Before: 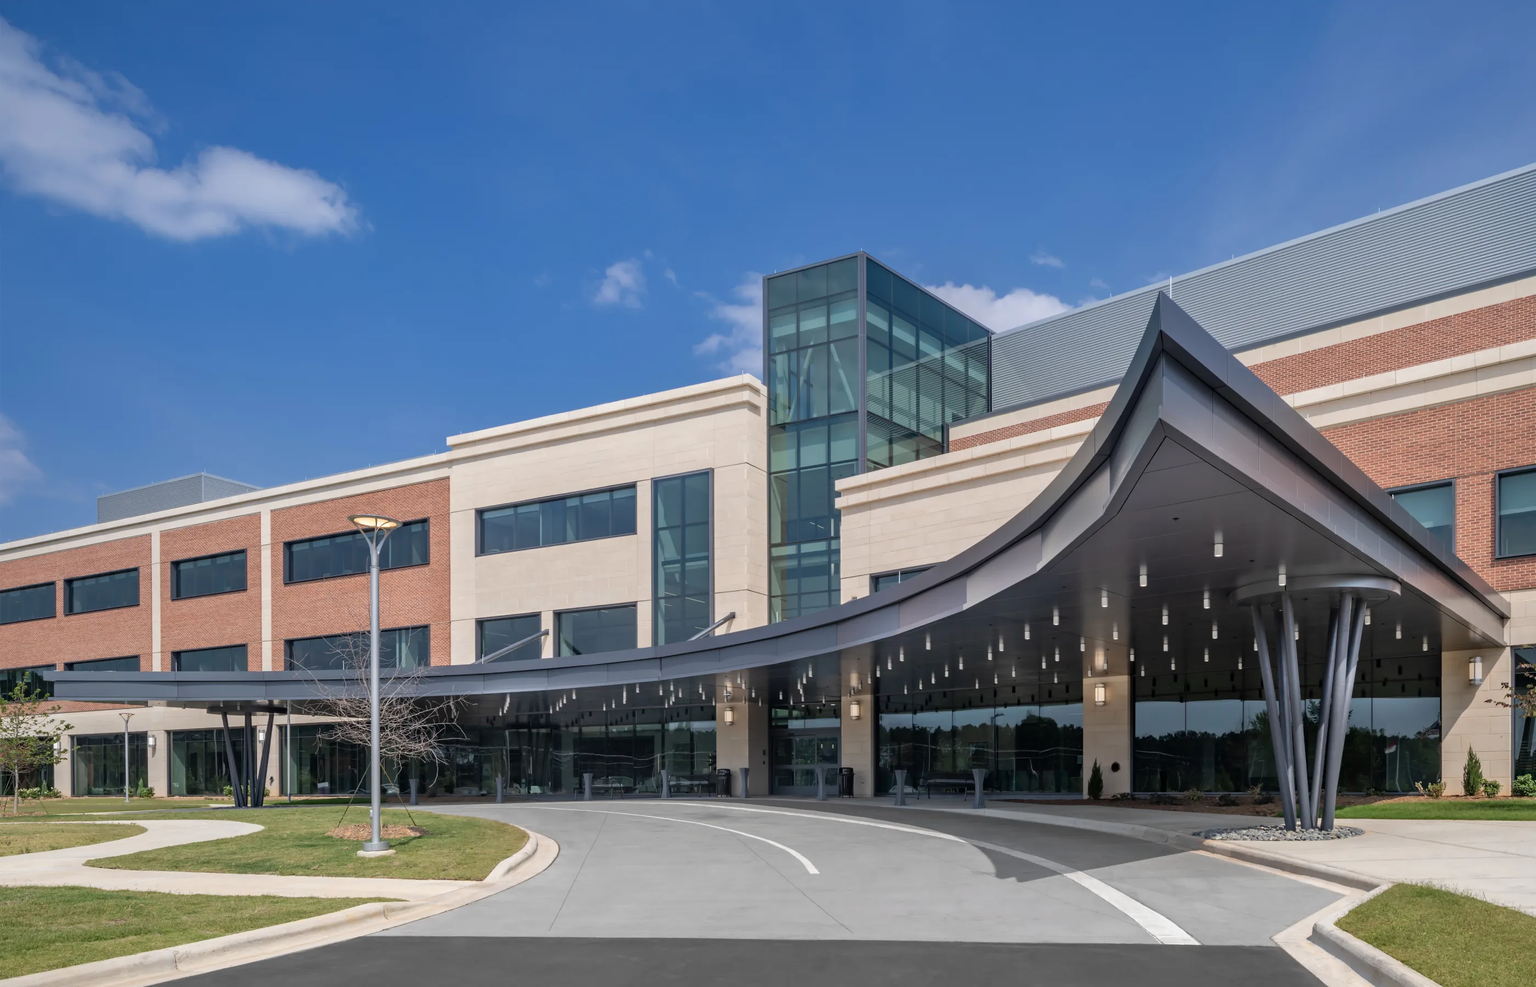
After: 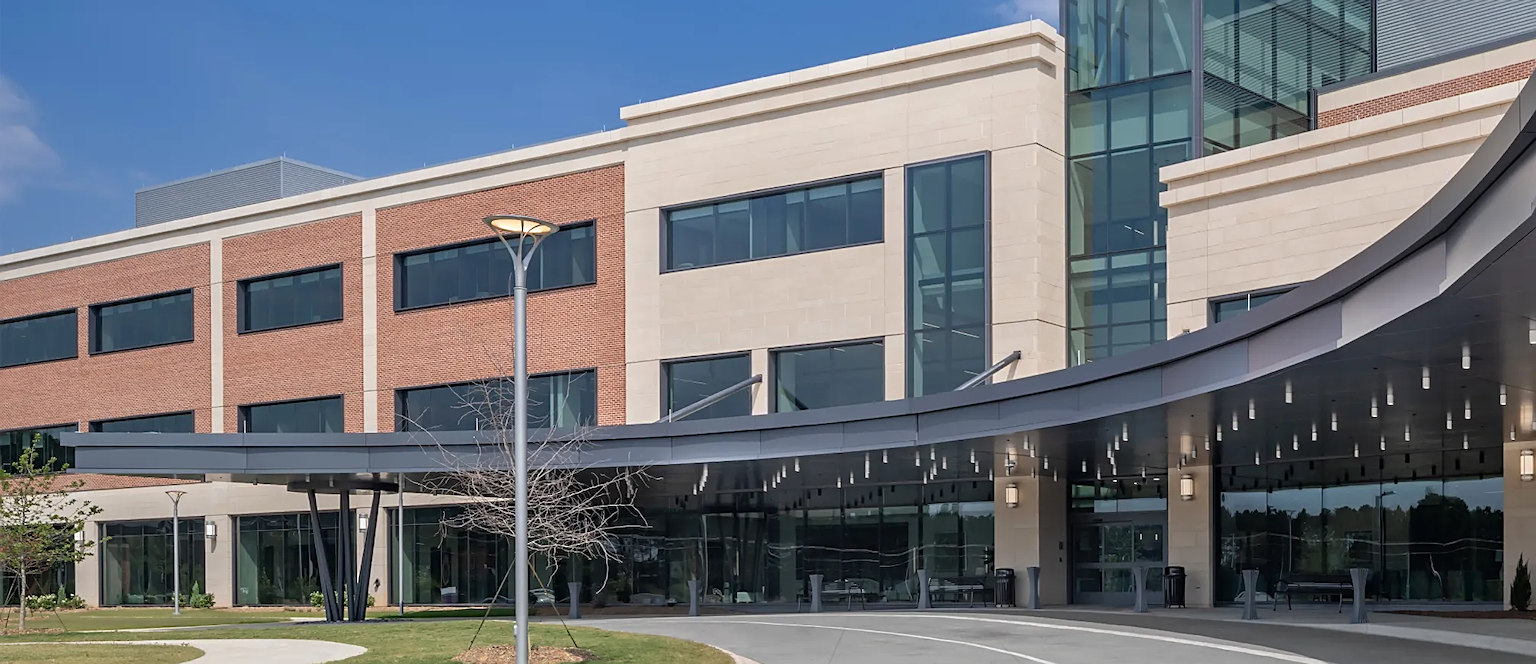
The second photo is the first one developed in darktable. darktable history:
sharpen: on, module defaults
crop: top 36.498%, right 27.964%, bottom 14.995%
